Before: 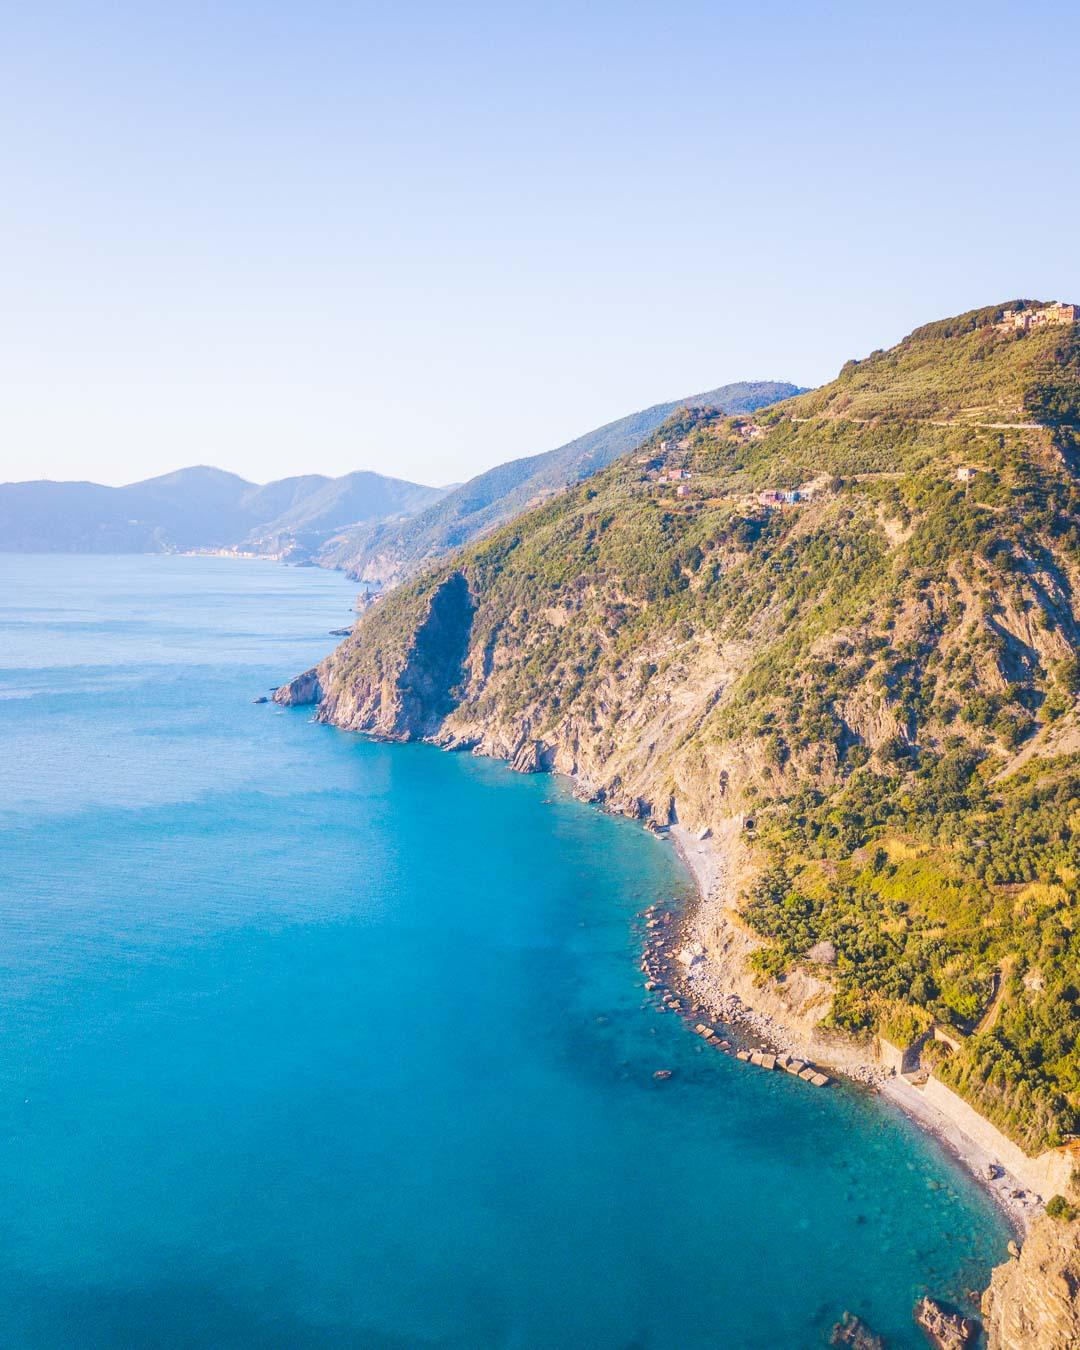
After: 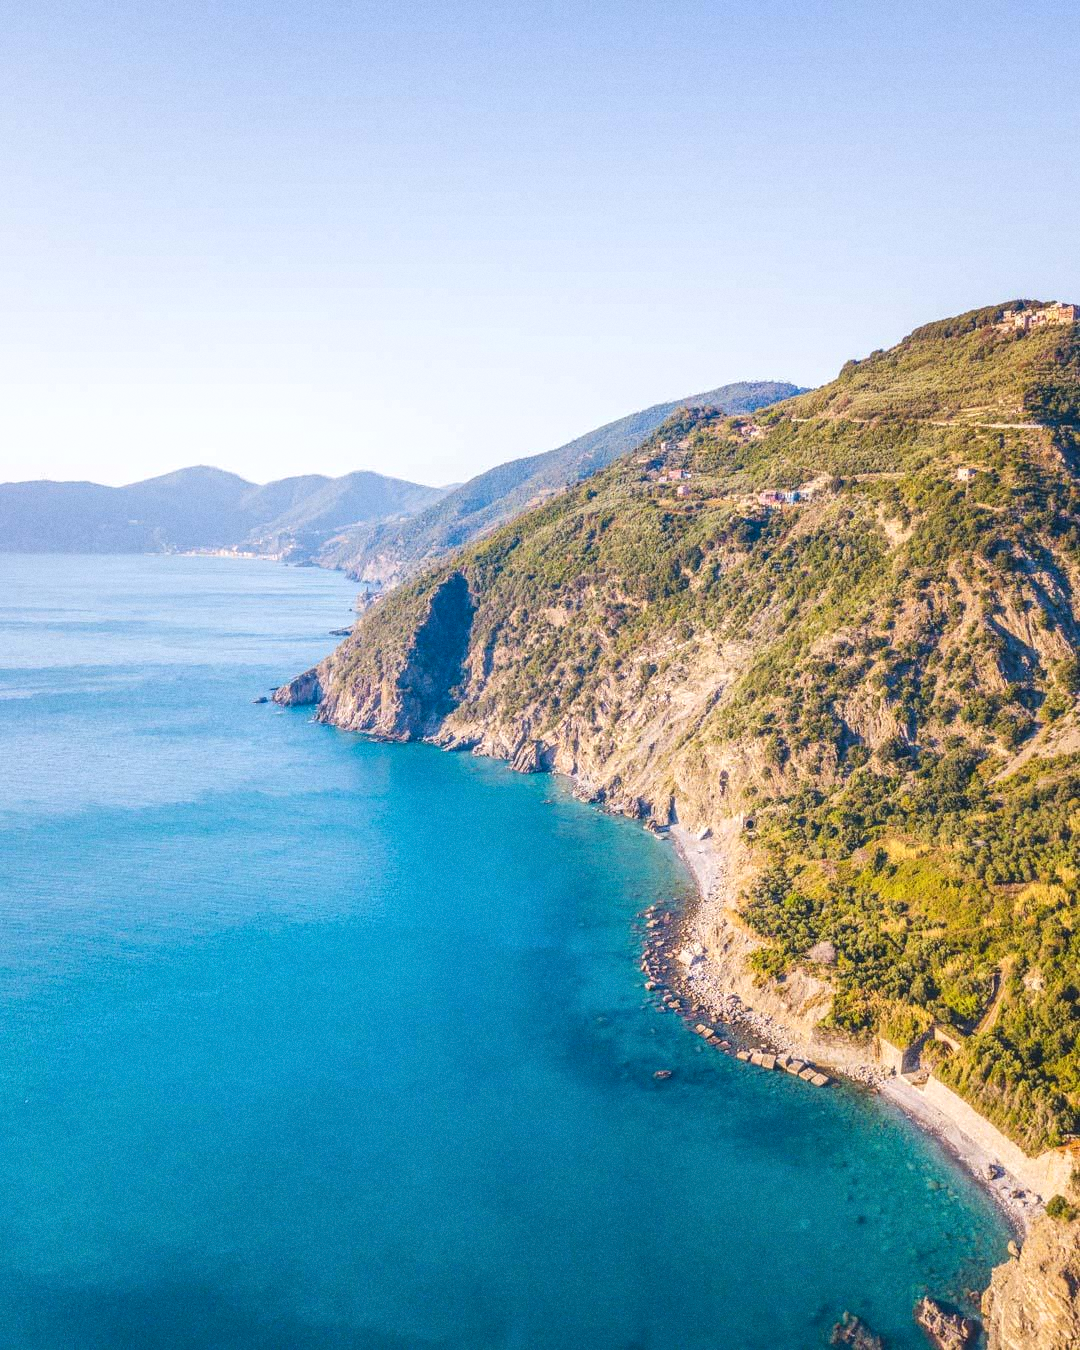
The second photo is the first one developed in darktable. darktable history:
grain: coarseness 7.08 ISO, strength 21.67%, mid-tones bias 59.58%
local contrast: on, module defaults
